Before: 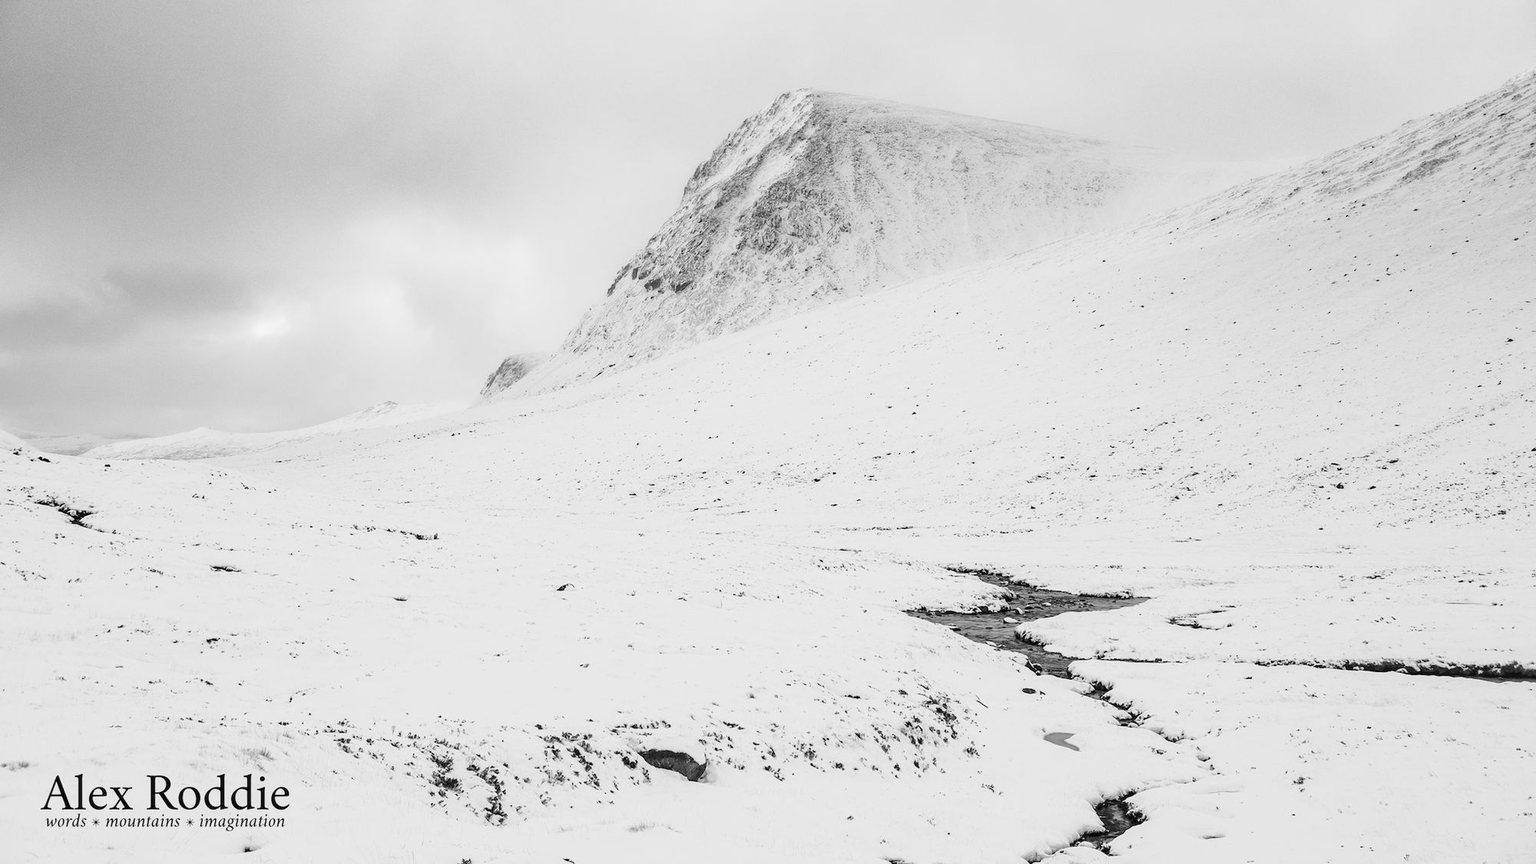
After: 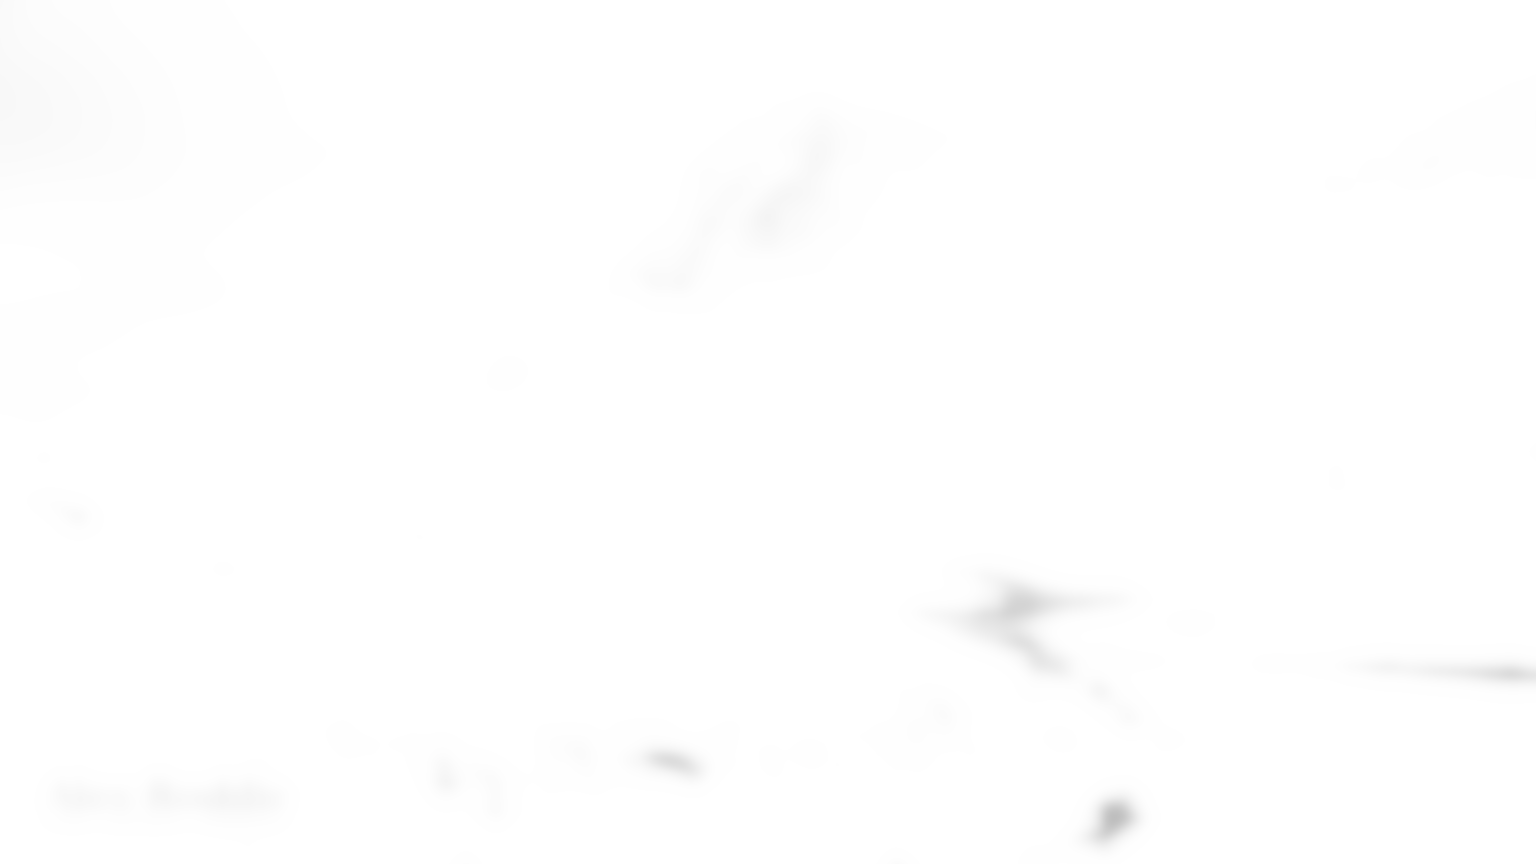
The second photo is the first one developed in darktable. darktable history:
lowpass: radius 16, unbound 0
base curve: curves: ch0 [(0, 0) (0.026, 0.03) (0.109, 0.232) (0.351, 0.748) (0.669, 0.968) (1, 1)], preserve colors none
exposure: black level correction 0, exposure 0.7 EV, compensate exposure bias true, compensate highlight preservation false
